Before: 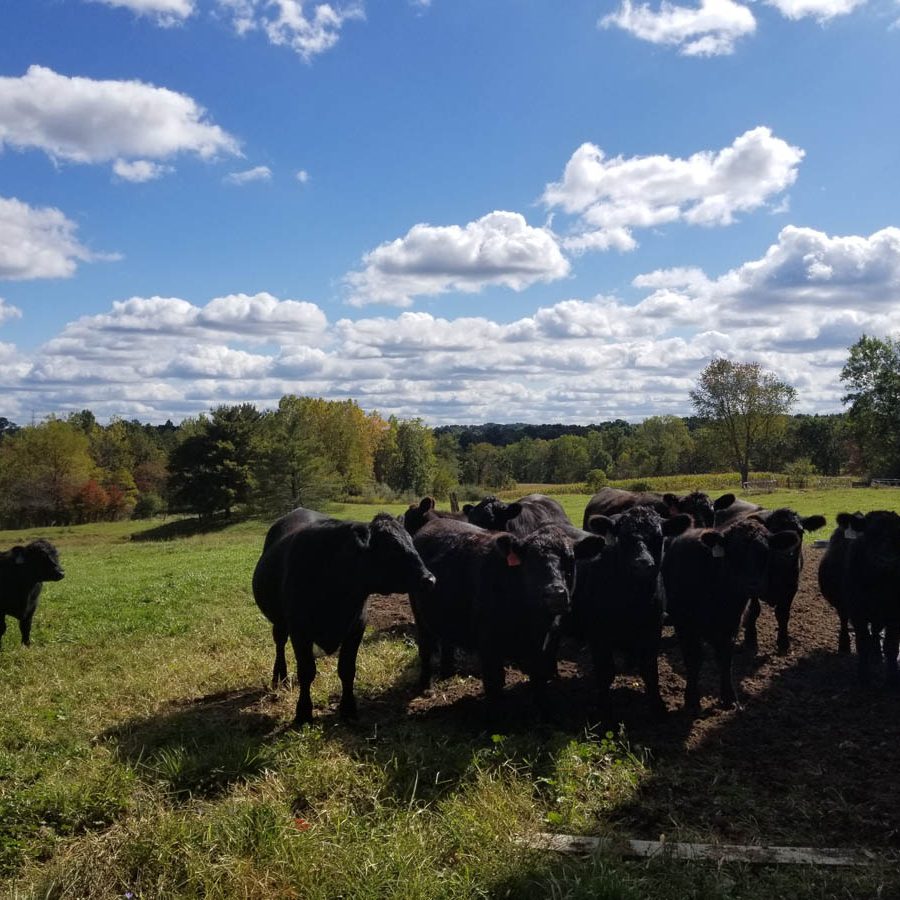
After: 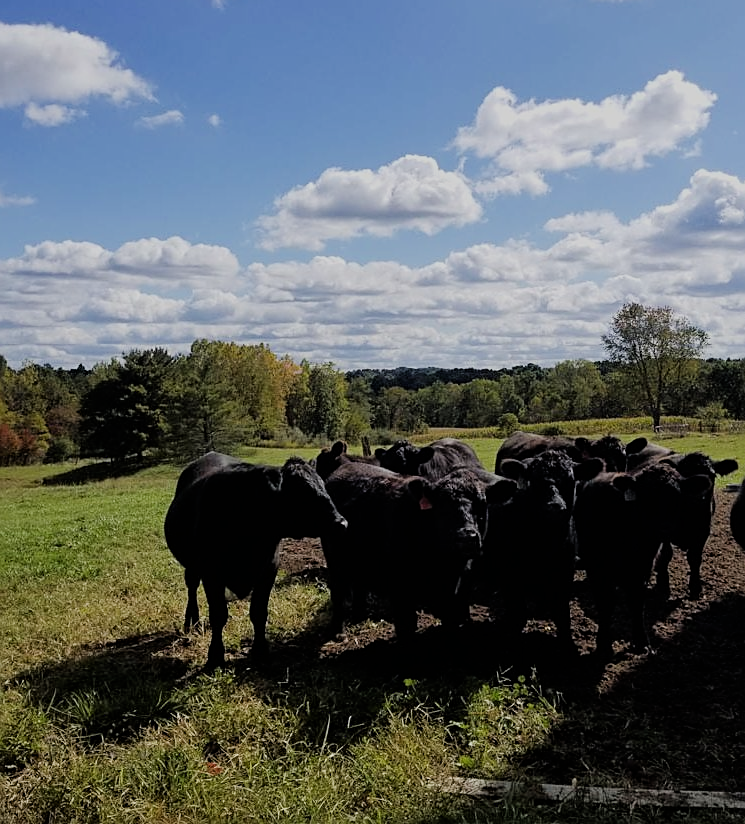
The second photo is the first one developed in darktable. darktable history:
crop: left 9.807%, top 6.259%, right 7.334%, bottom 2.177%
sharpen: amount 0.55
filmic rgb: black relative exposure -7.32 EV, white relative exposure 5.09 EV, hardness 3.2
